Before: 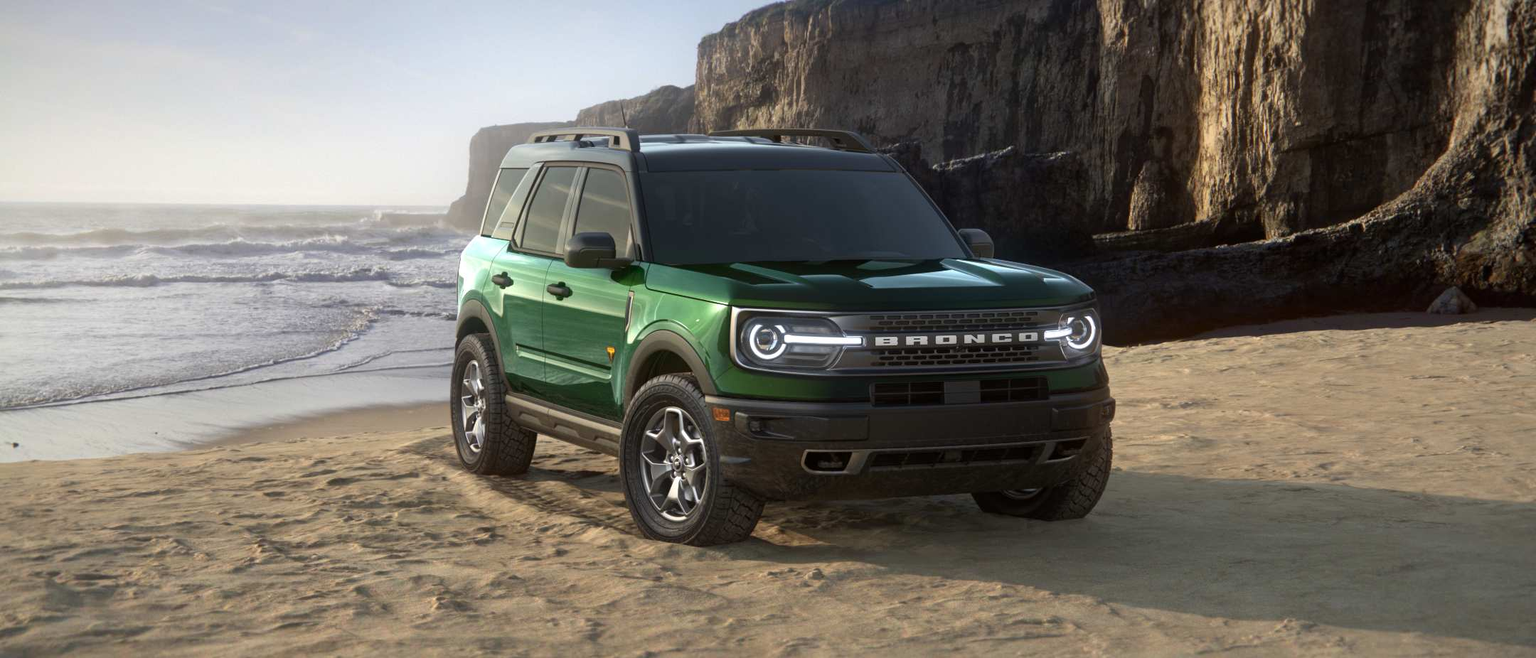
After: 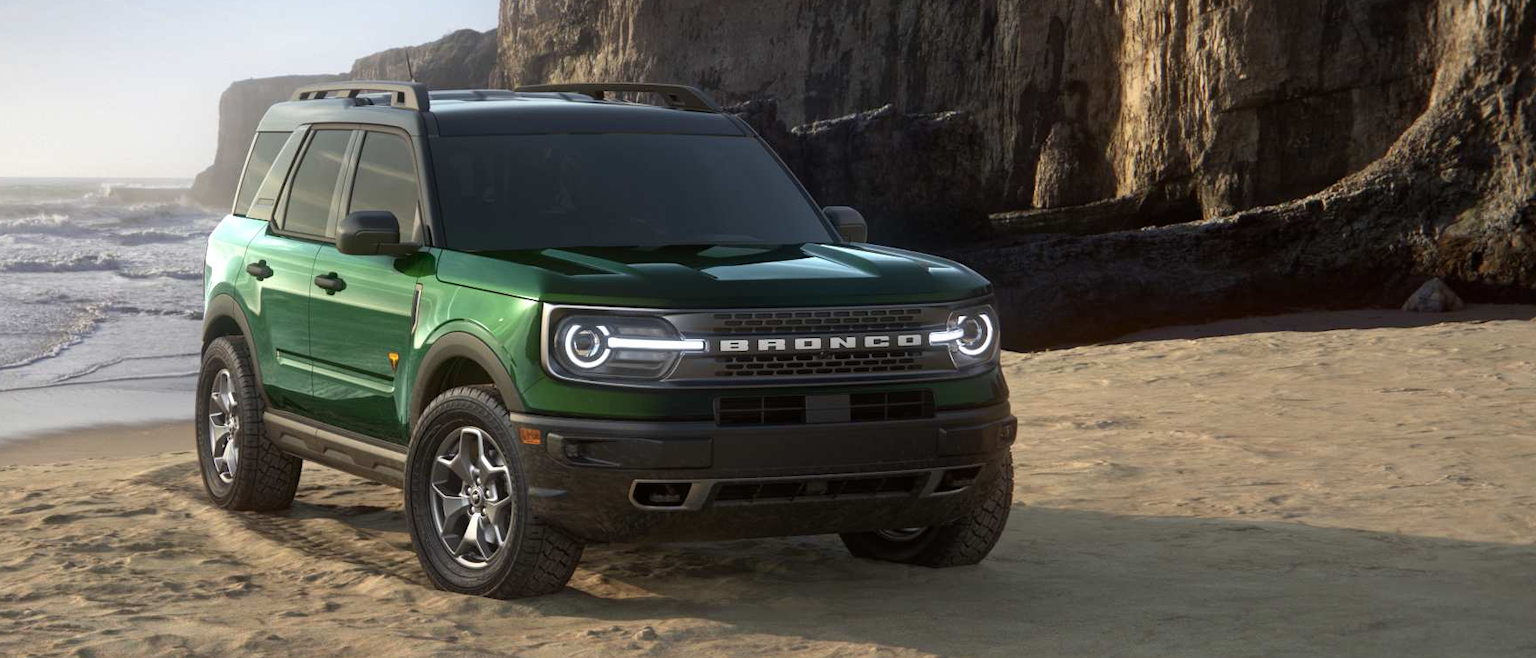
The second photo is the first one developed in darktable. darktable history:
crop: left 19.041%, top 9.455%, right 0%, bottom 9.655%
